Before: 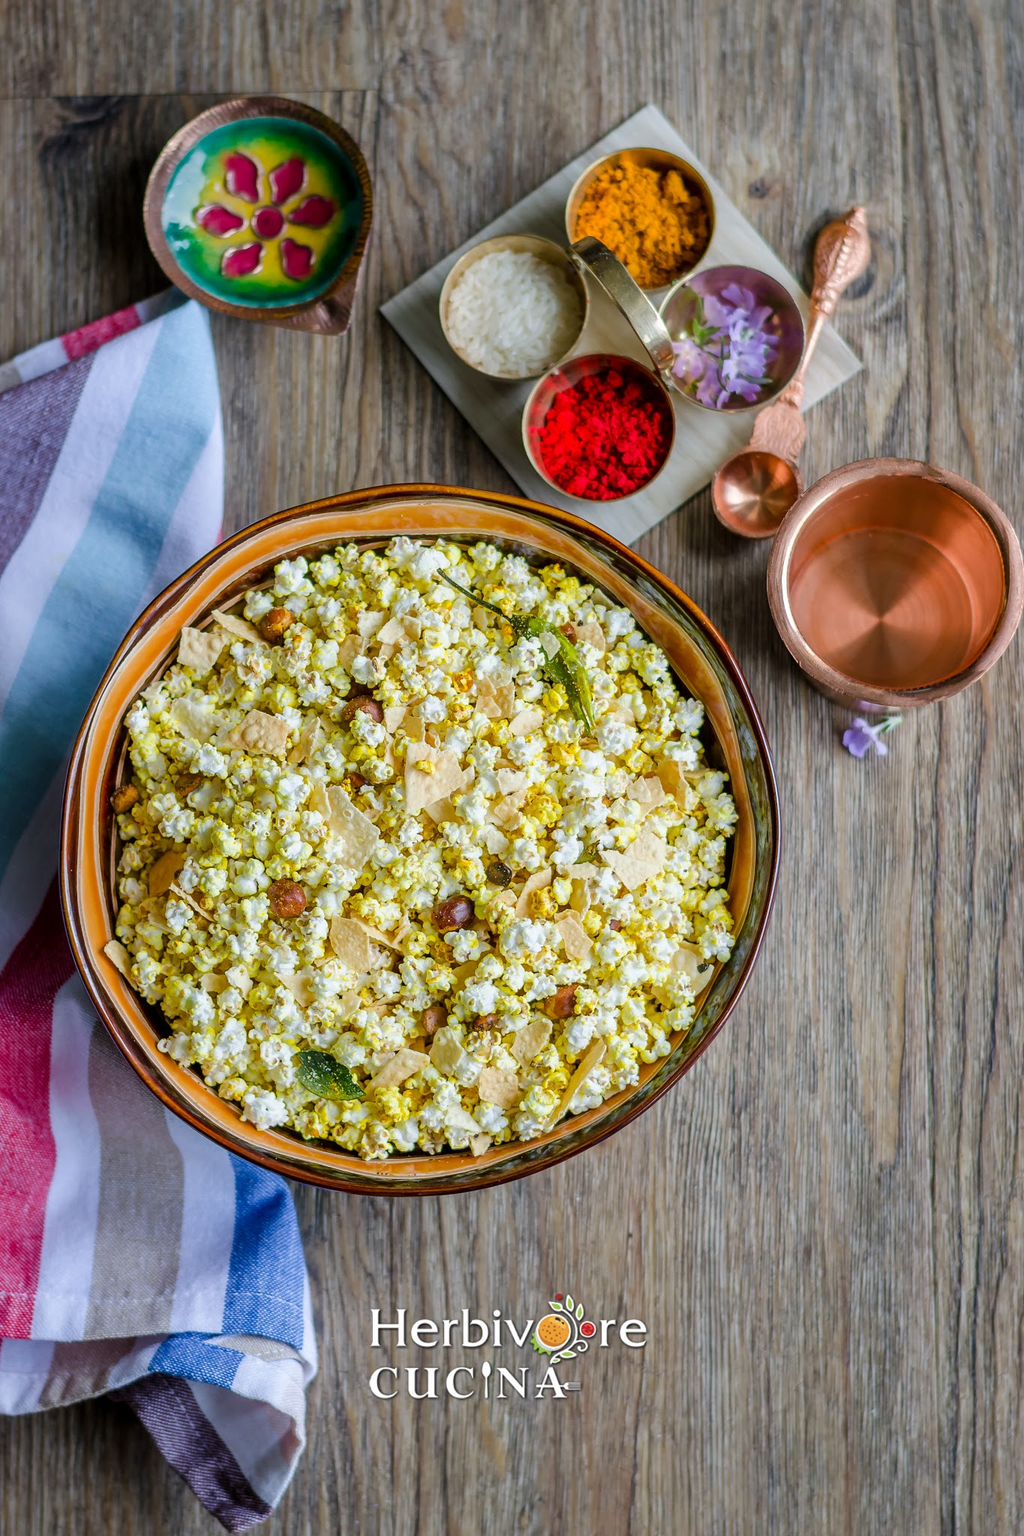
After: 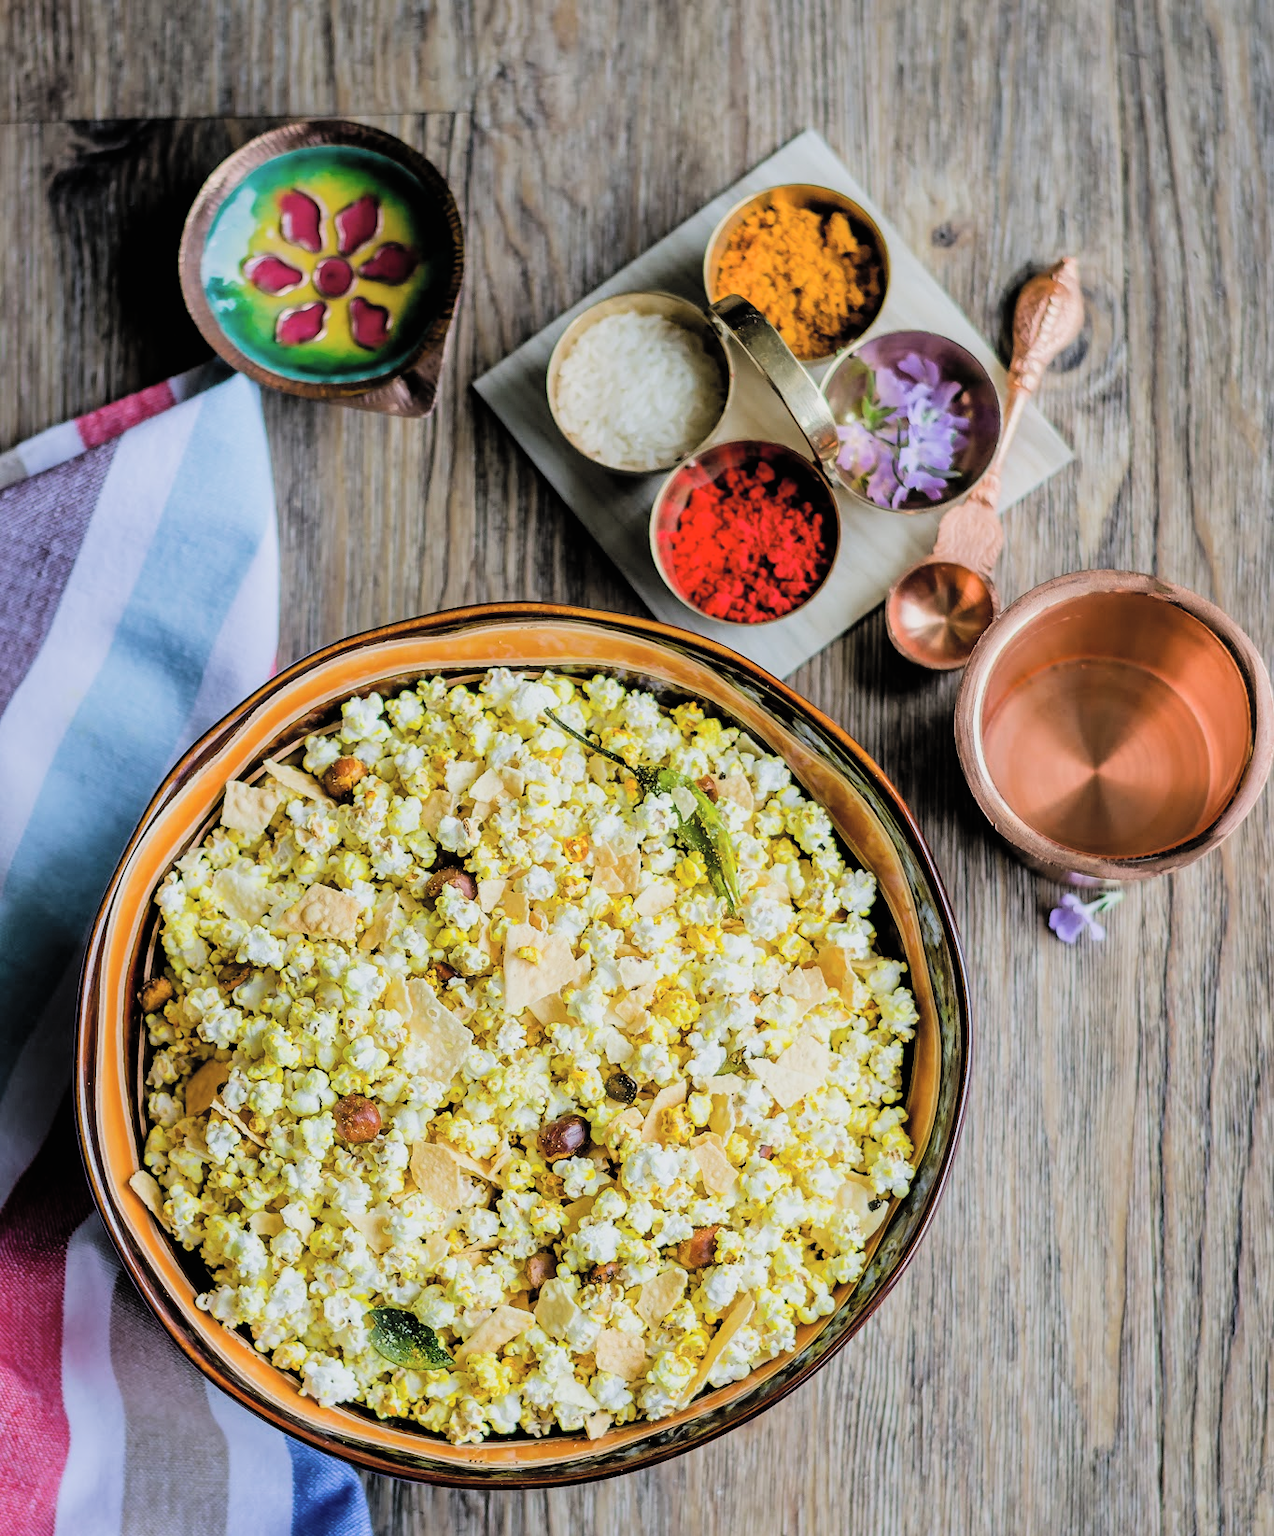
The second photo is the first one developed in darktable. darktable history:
crop: bottom 19.644%
filmic rgb: black relative exposure -5 EV, hardness 2.88, contrast 1.3, highlights saturation mix -30%
contrast brightness saturation: brightness 0.15
